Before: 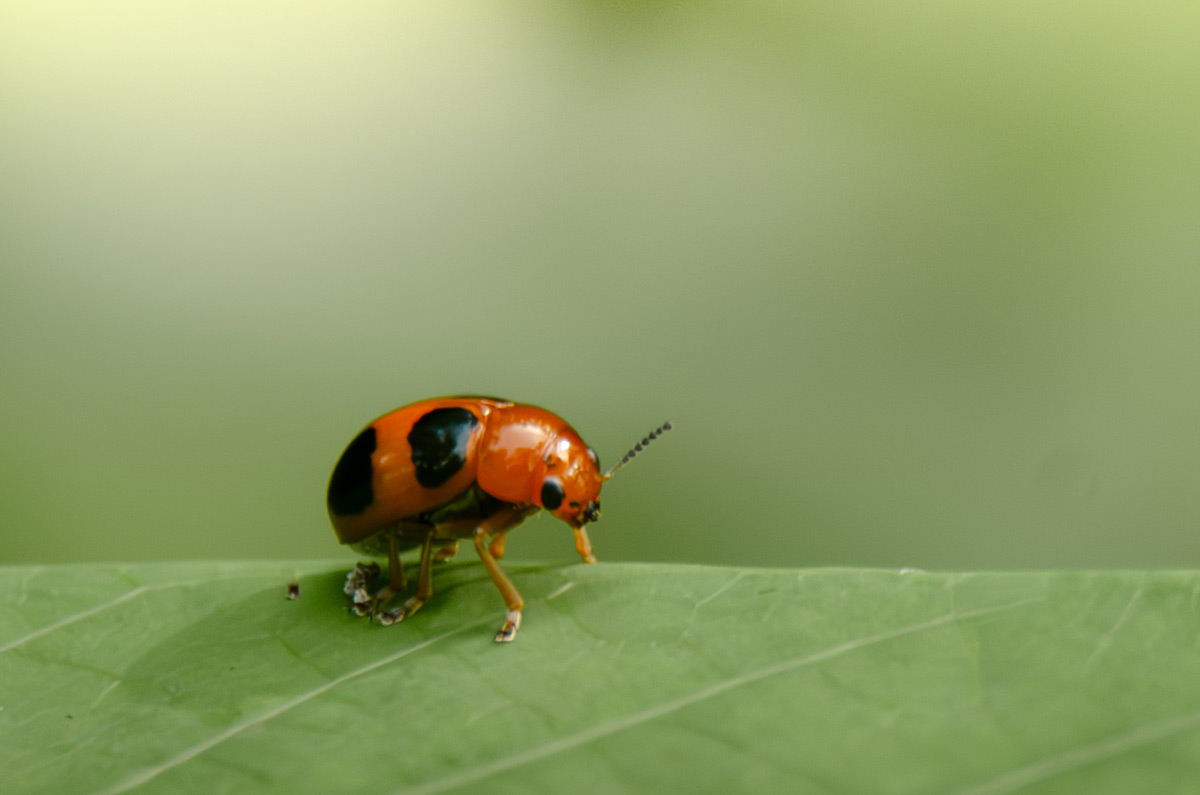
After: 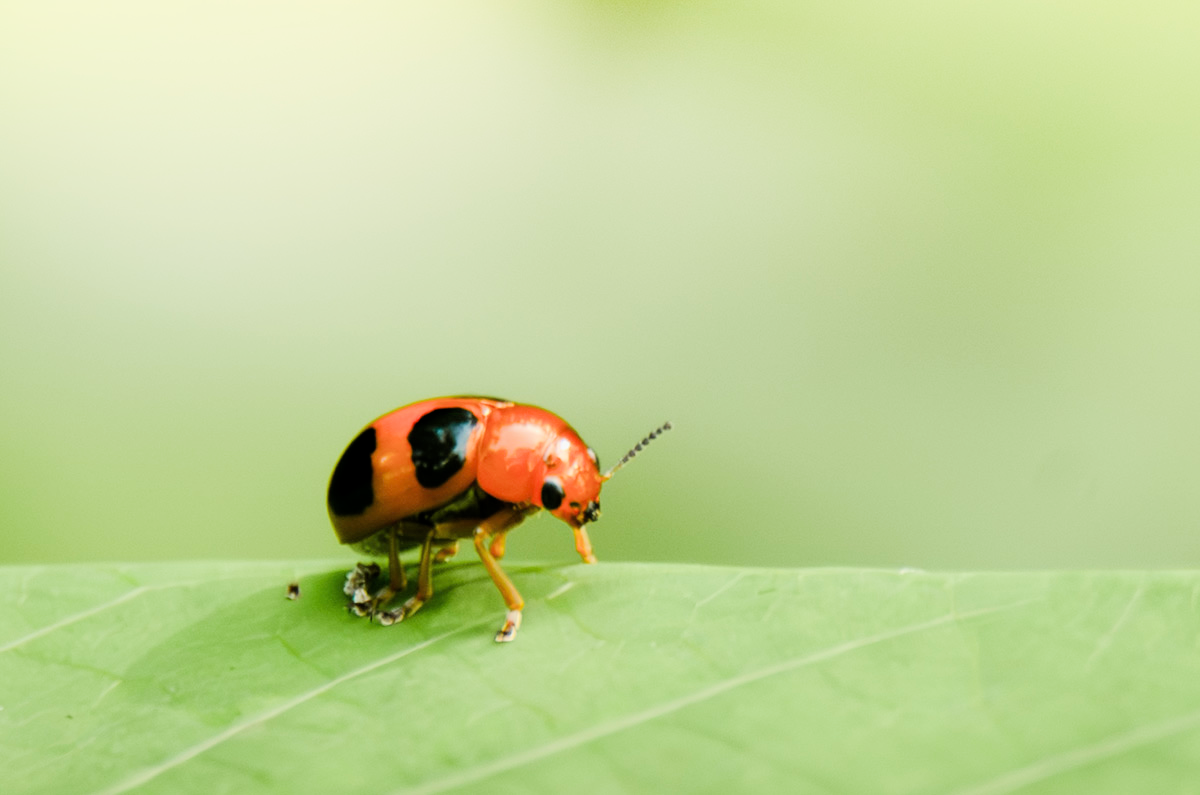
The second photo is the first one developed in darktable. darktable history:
filmic rgb: middle gray luminance 28.86%, black relative exposure -10.31 EV, white relative exposure 5.47 EV, target black luminance 0%, hardness 3.92, latitude 2.78%, contrast 1.122, highlights saturation mix 5.24%, shadows ↔ highlights balance 15.87%
exposure: black level correction 0, exposure 1.445 EV, compensate highlight preservation false
